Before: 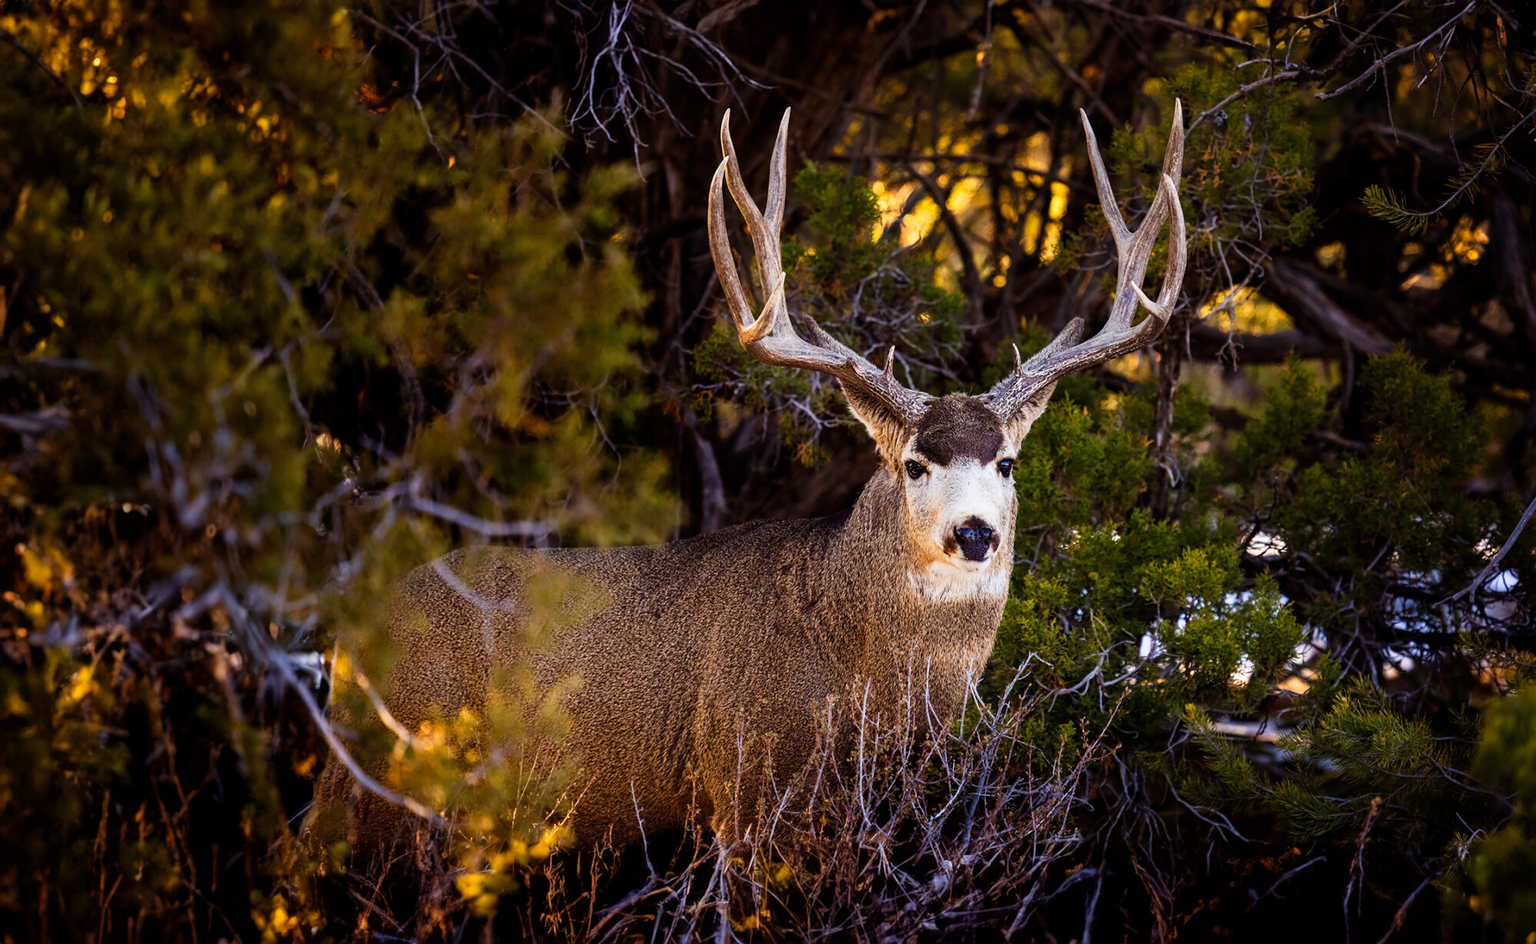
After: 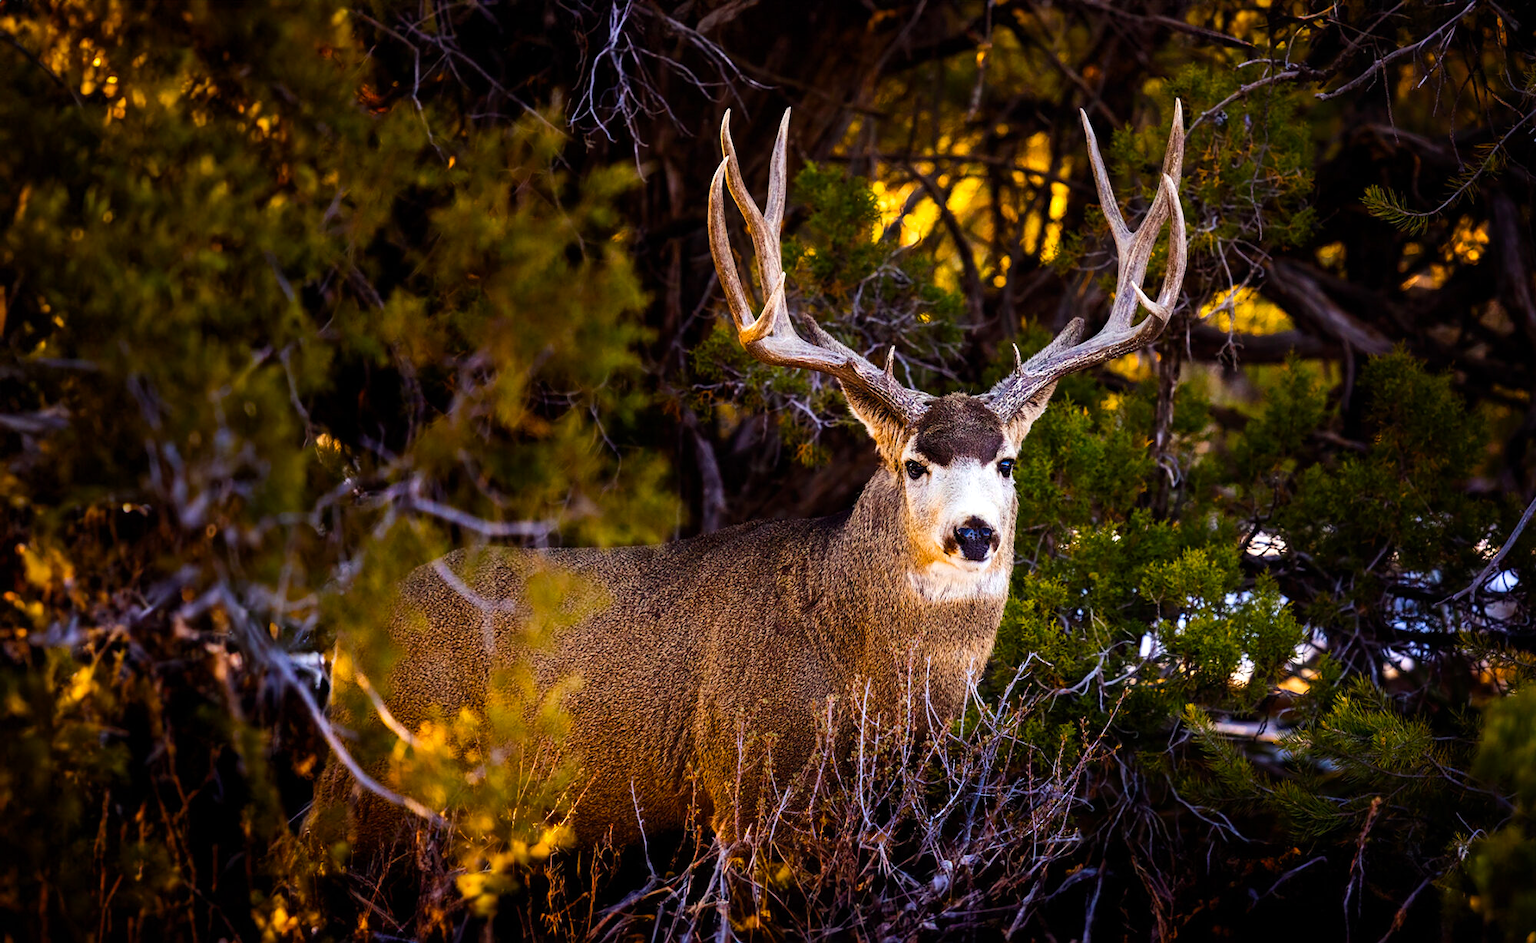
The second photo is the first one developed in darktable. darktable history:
color balance rgb: perceptual saturation grading › global saturation 30.261%, perceptual brilliance grading › highlights 6.113%, perceptual brilliance grading › mid-tones 16.122%, perceptual brilliance grading › shadows -5.168%
